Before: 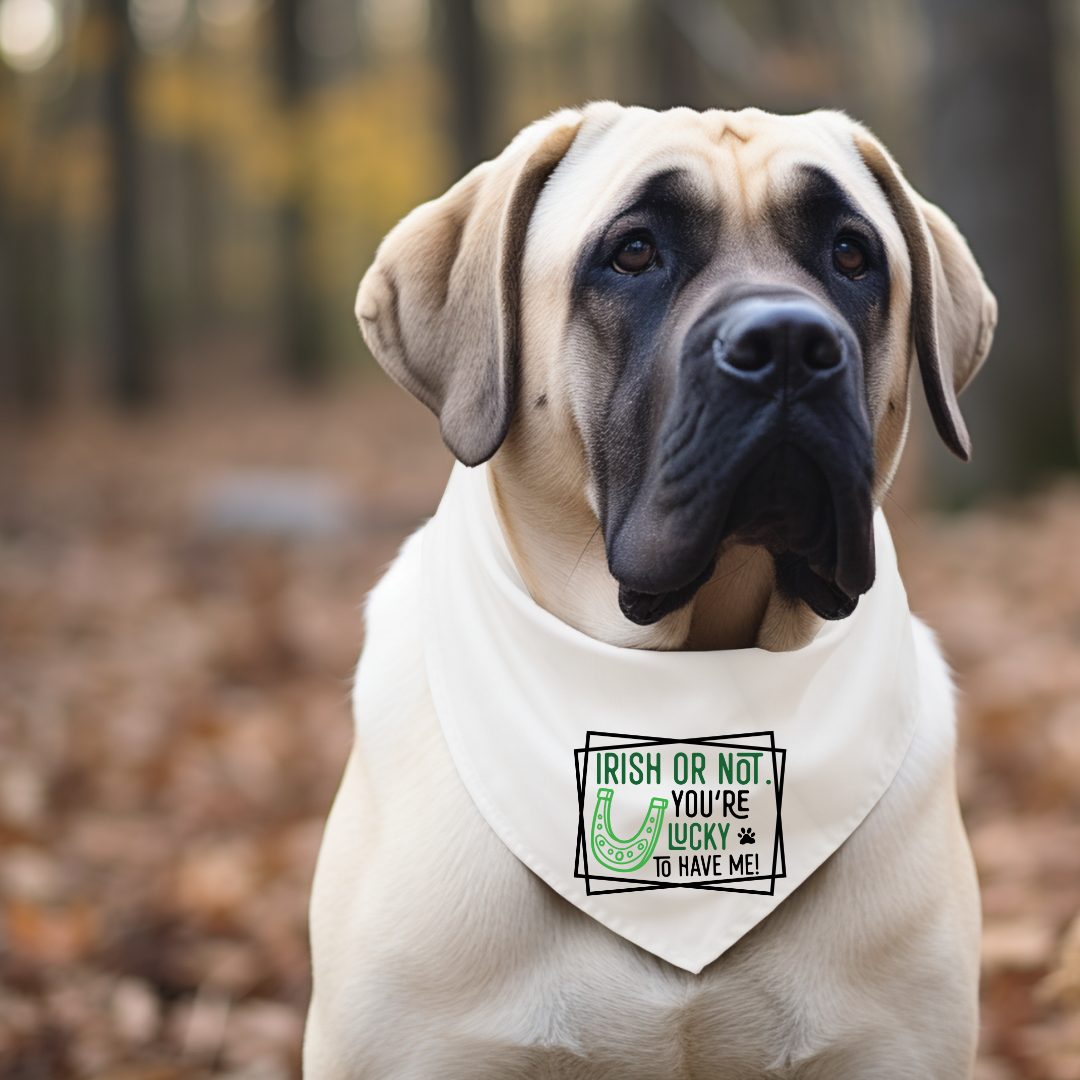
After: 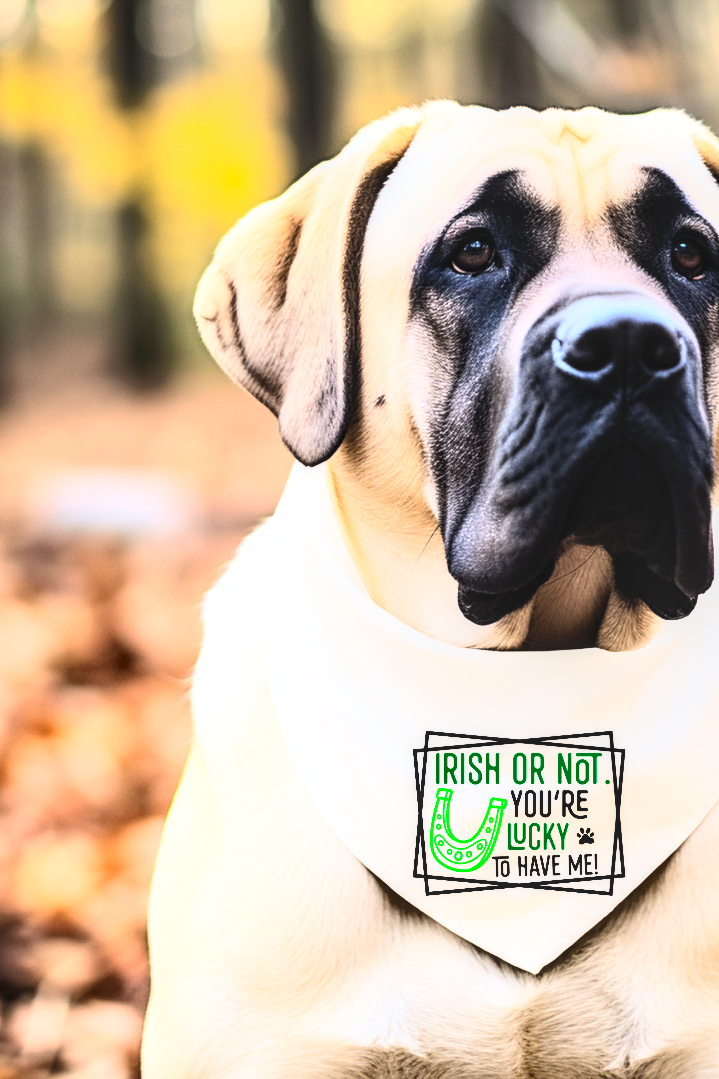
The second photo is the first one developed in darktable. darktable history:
crop and rotate: left 15.055%, right 18.278%
contrast brightness saturation: contrast 0.24, brightness 0.26, saturation 0.39
rgb curve: curves: ch0 [(0, 0) (0.21, 0.15) (0.24, 0.21) (0.5, 0.75) (0.75, 0.96) (0.89, 0.99) (1, 1)]; ch1 [(0, 0.02) (0.21, 0.13) (0.25, 0.2) (0.5, 0.67) (0.75, 0.9) (0.89, 0.97) (1, 1)]; ch2 [(0, 0.02) (0.21, 0.13) (0.25, 0.2) (0.5, 0.67) (0.75, 0.9) (0.89, 0.97) (1, 1)], compensate middle gray true
local contrast: on, module defaults
shadows and highlights: soften with gaussian
